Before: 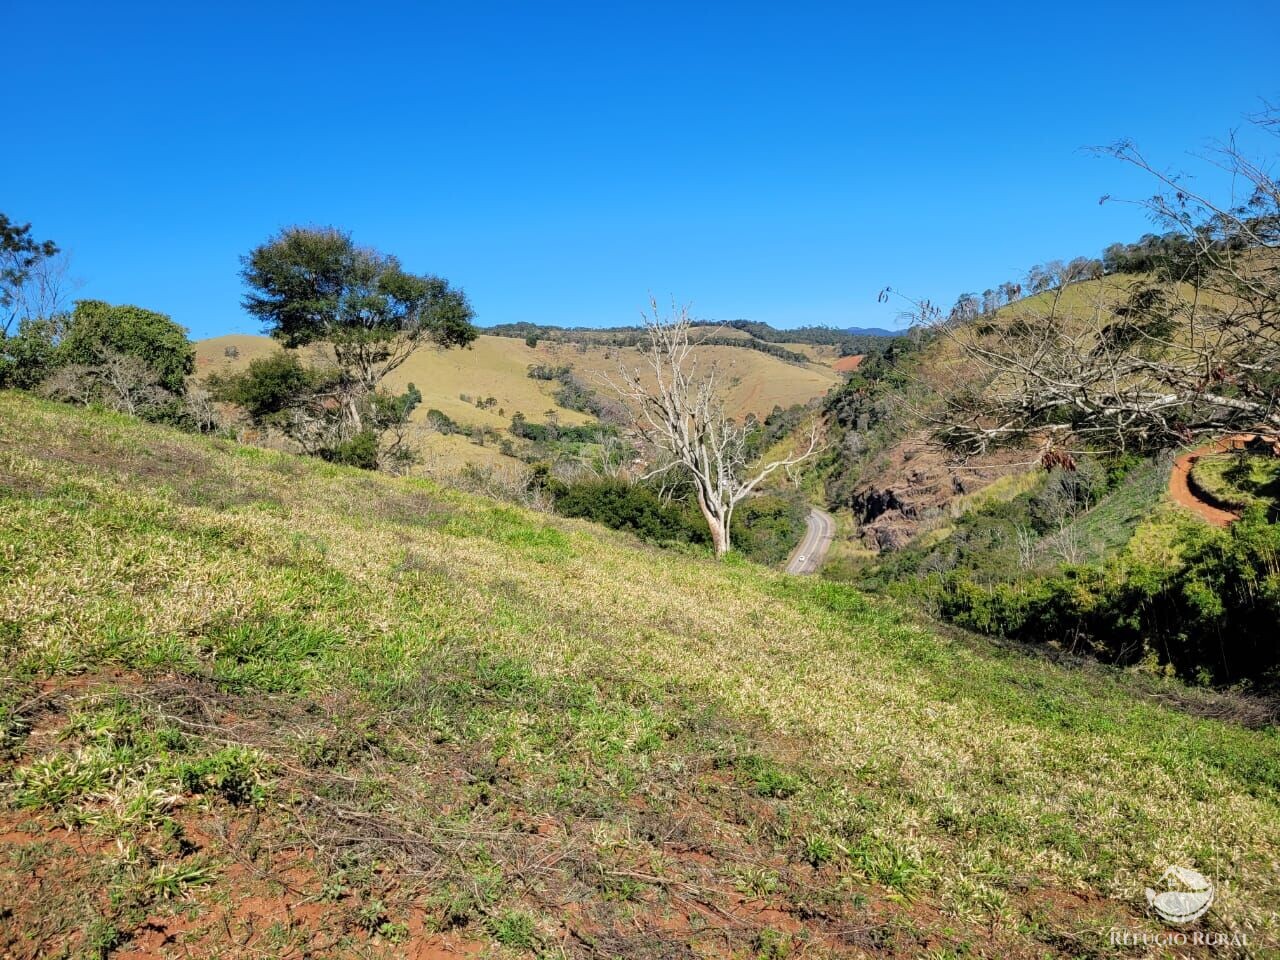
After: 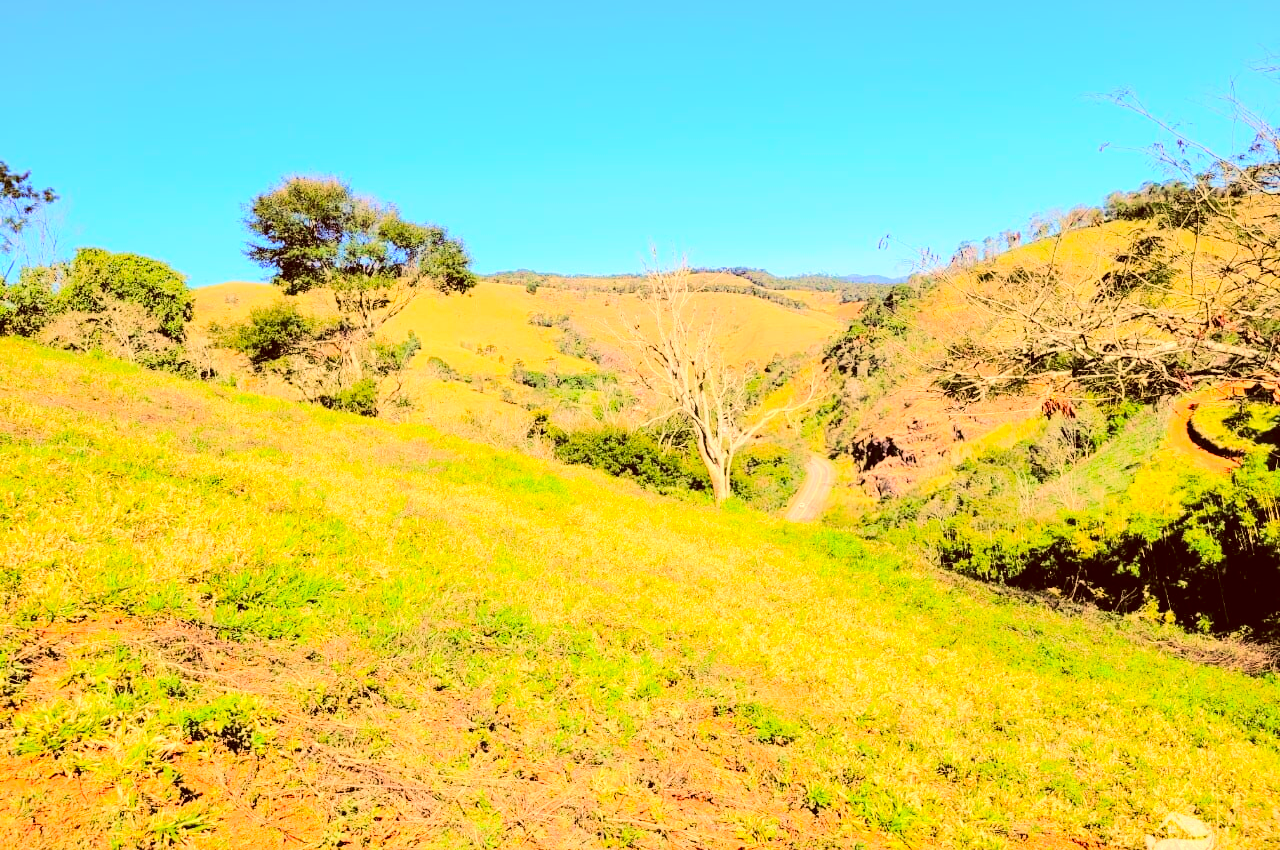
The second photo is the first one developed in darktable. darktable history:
velvia: on, module defaults
exposure: black level correction 0, exposure 1.199 EV, compensate exposure bias true, compensate highlight preservation false
tone curve: curves: ch0 [(0, 0) (0.049, 0.01) (0.154, 0.081) (0.491, 0.519) (0.748, 0.765) (1, 0.919)]; ch1 [(0, 0) (0.172, 0.123) (0.317, 0.272) (0.391, 0.424) (0.499, 0.497) (0.531, 0.541) (0.615, 0.608) (0.741, 0.783) (1, 1)]; ch2 [(0, 0) (0.411, 0.424) (0.483, 0.478) (0.546, 0.532) (0.652, 0.633) (1, 1)], color space Lab, linked channels, preserve colors none
crop and rotate: top 5.603%, bottom 5.839%
contrast brightness saturation: contrast 0.2, brightness 0.16, saturation 0.217
color balance rgb: highlights gain › chroma 3.06%, highlights gain › hue 77.41°, global offset › chroma 0.28%, global offset › hue 320.01°, linear chroma grading › global chroma 14.861%, perceptual saturation grading › global saturation 0.311%, global vibrance 10.509%, saturation formula JzAzBz (2021)
color correction: highlights a* 8.37, highlights b* 15.86, shadows a* -0.352, shadows b* 26.1
tone equalizer: -8 EV 0.961 EV, -7 EV 0.98 EV, -6 EV 0.969 EV, -5 EV 0.963 EV, -4 EV 1.03 EV, -3 EV 0.718 EV, -2 EV 0.491 EV, -1 EV 0.273 EV, smoothing diameter 24.94%, edges refinement/feathering 12.85, preserve details guided filter
